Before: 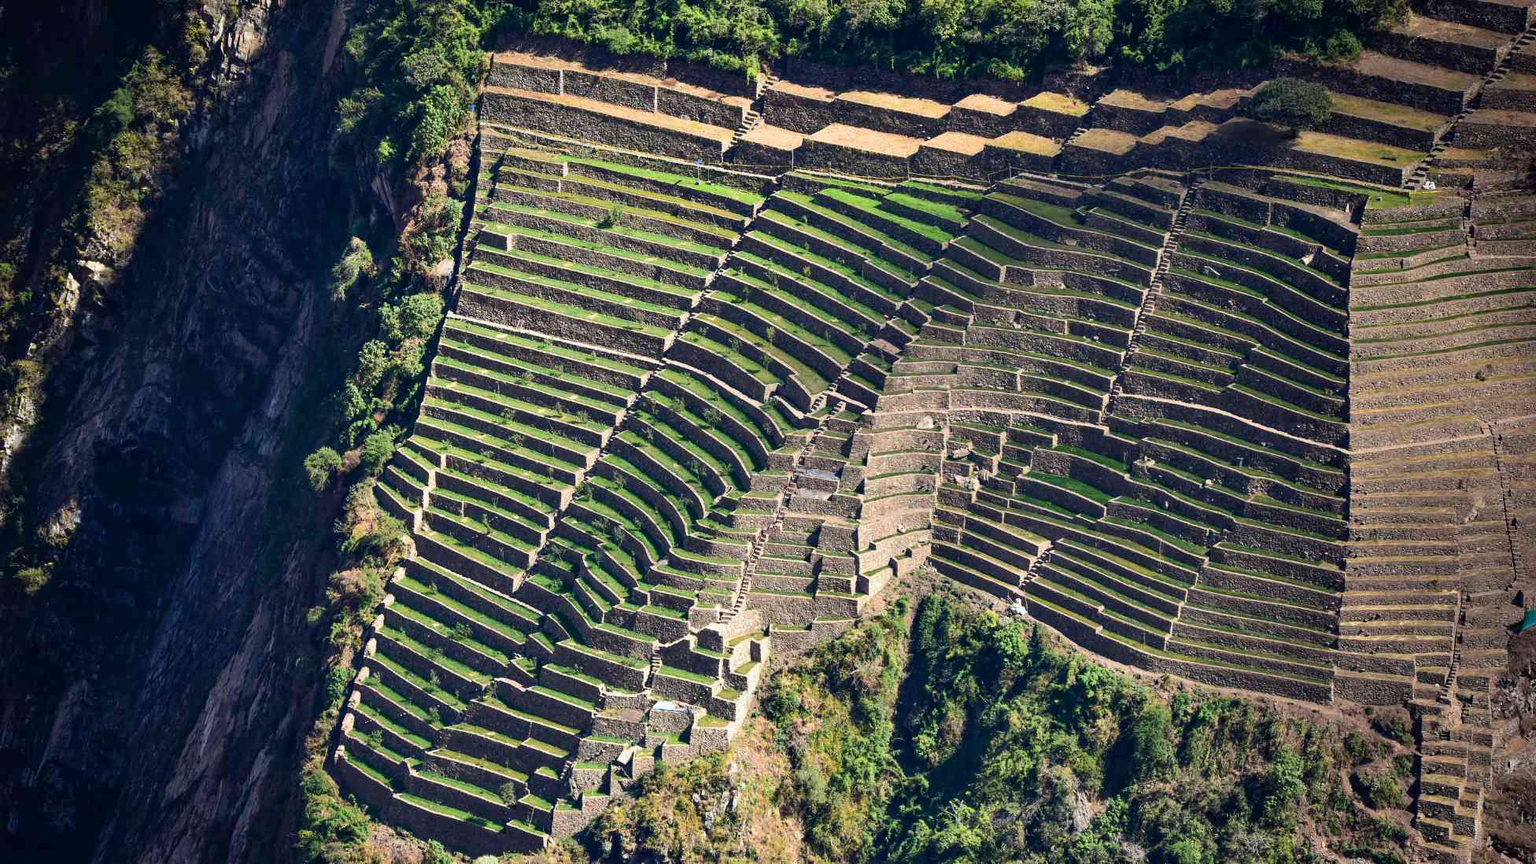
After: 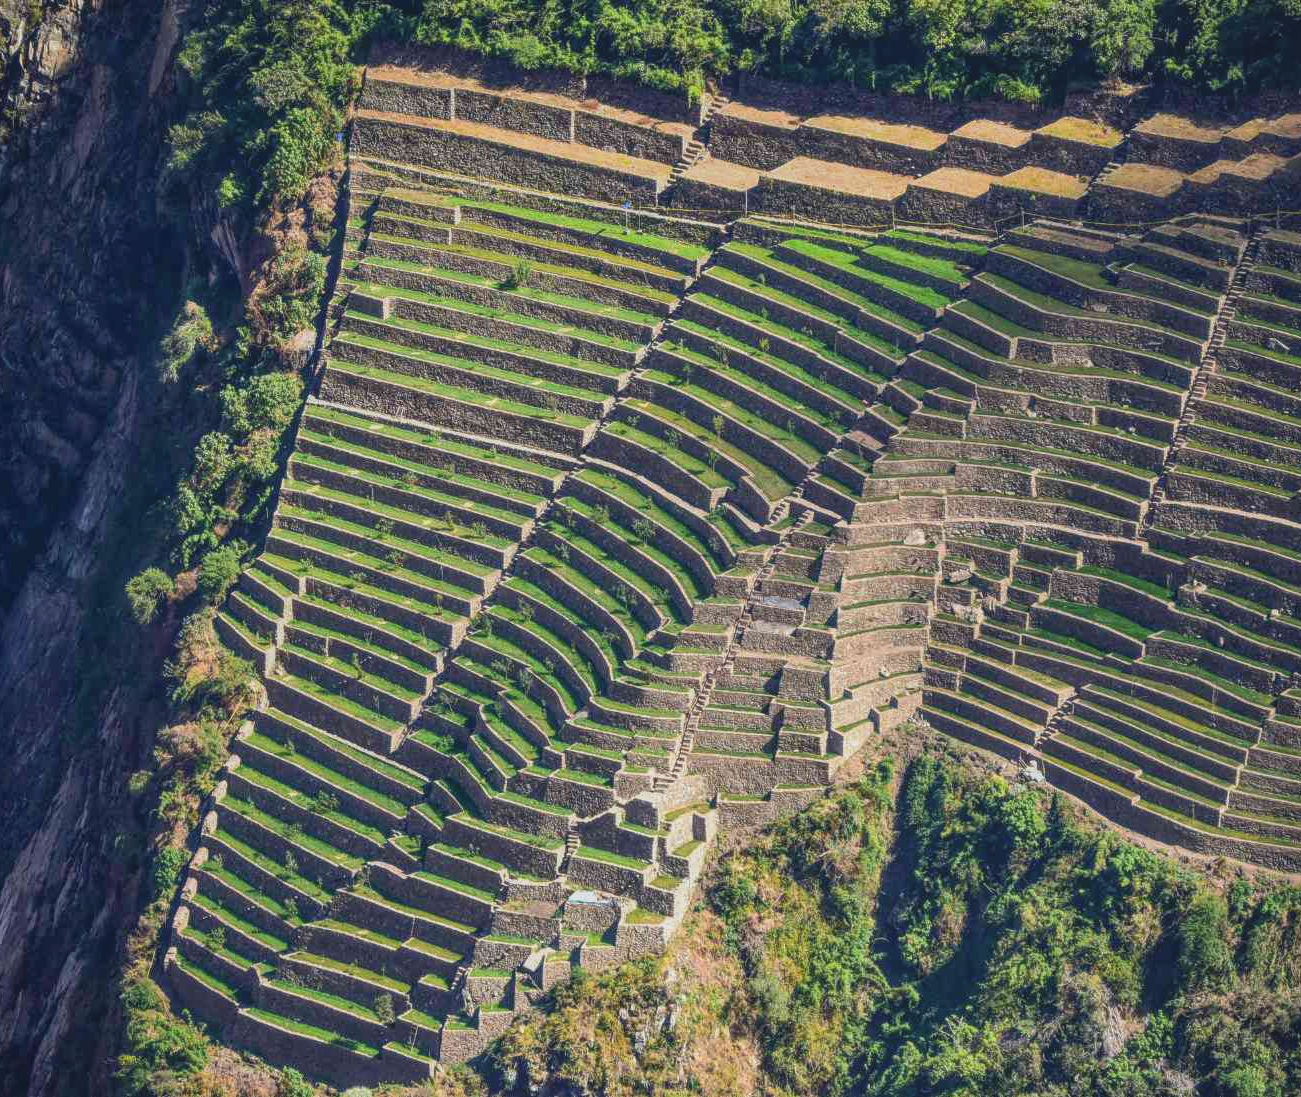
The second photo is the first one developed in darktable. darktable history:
local contrast: highlights 73%, shadows 15%, midtone range 0.197
crop and rotate: left 13.409%, right 19.924%
